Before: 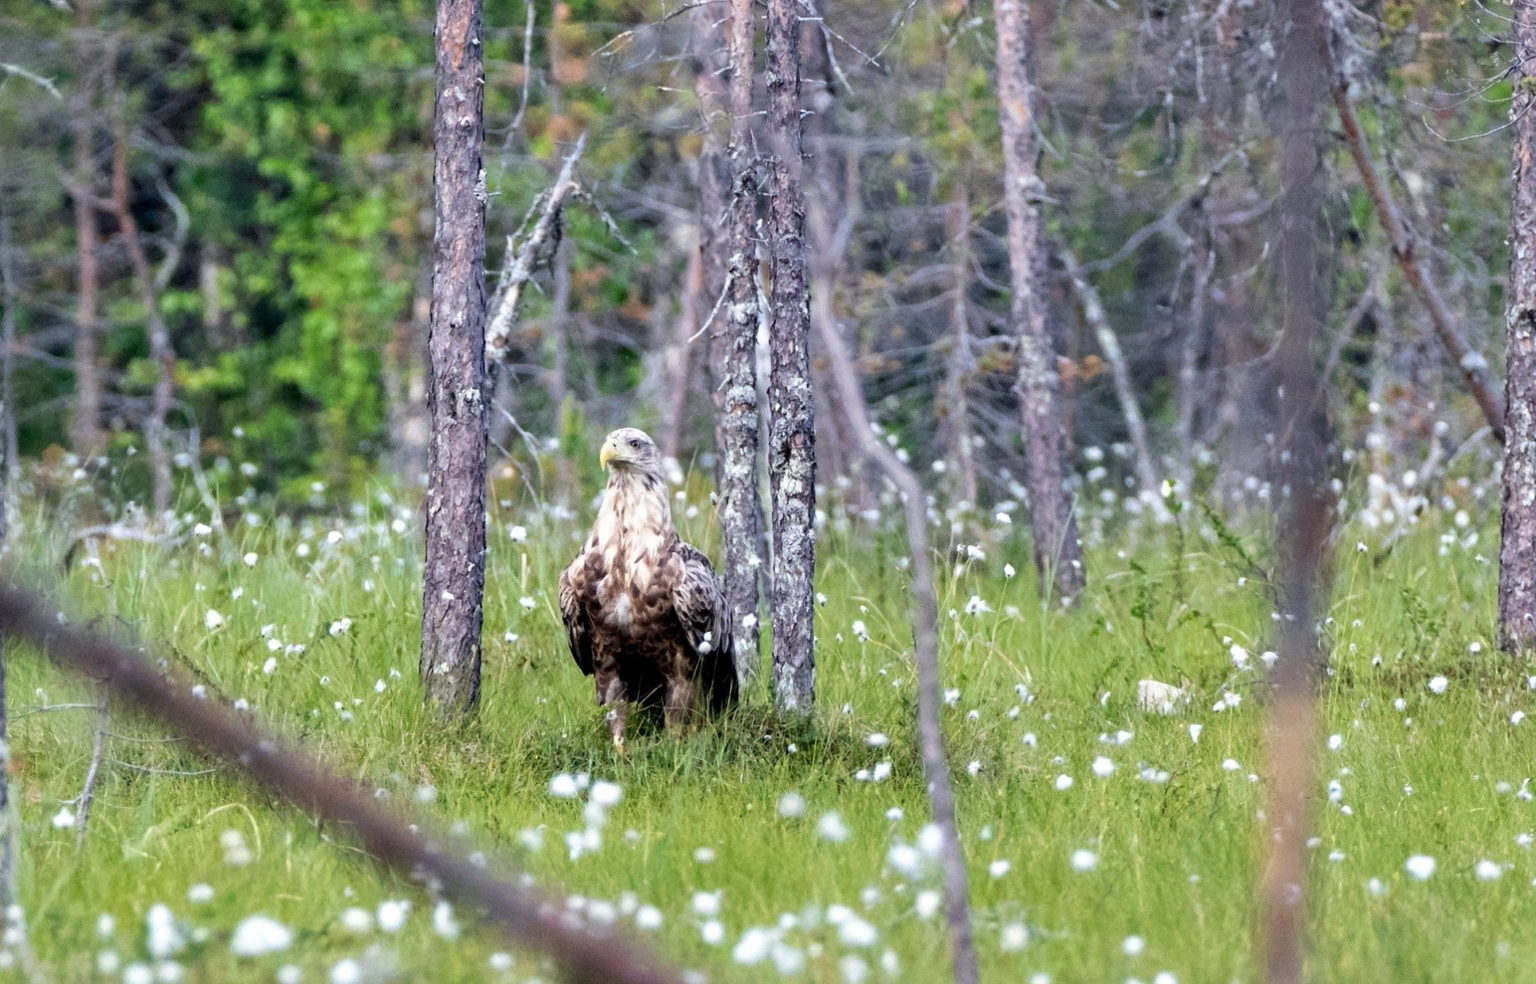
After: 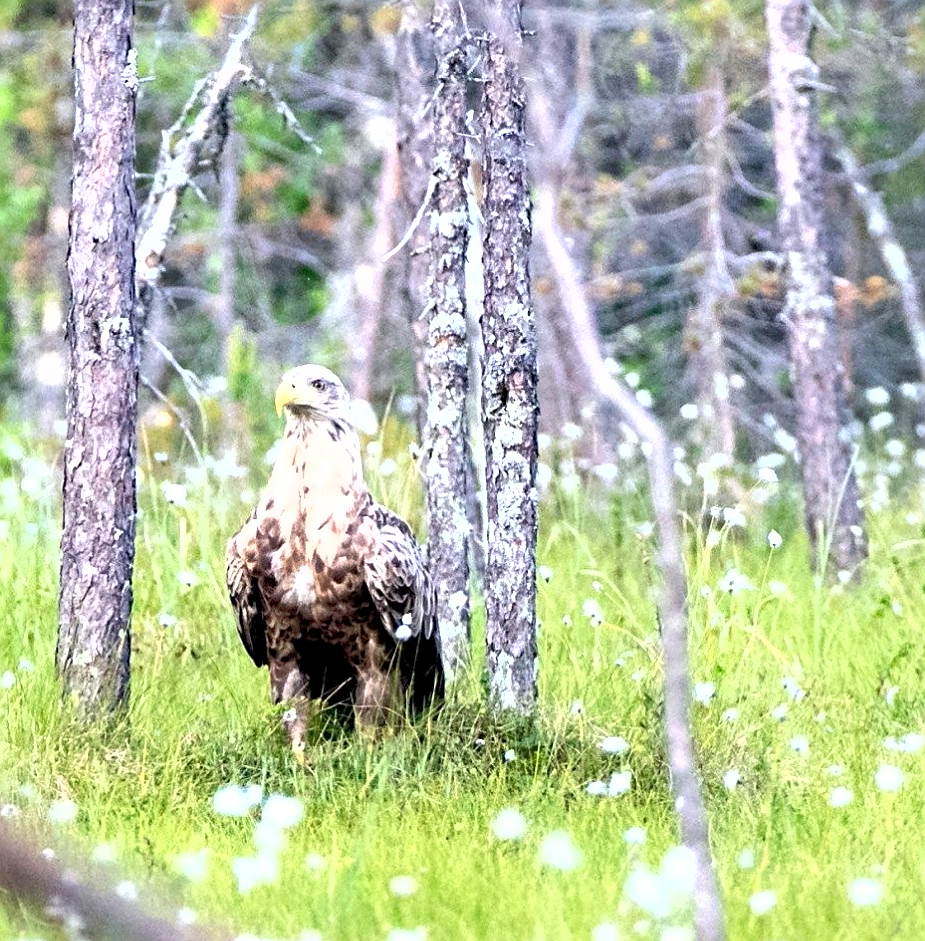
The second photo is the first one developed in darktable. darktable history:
crop and rotate: angle 0.024°, left 24.361%, top 13.13%, right 26.211%, bottom 8.331%
sharpen: on, module defaults
shadows and highlights: shadows 43.13, highlights 8.37
exposure: black level correction 0.001, exposure 1.045 EV, compensate highlight preservation false
